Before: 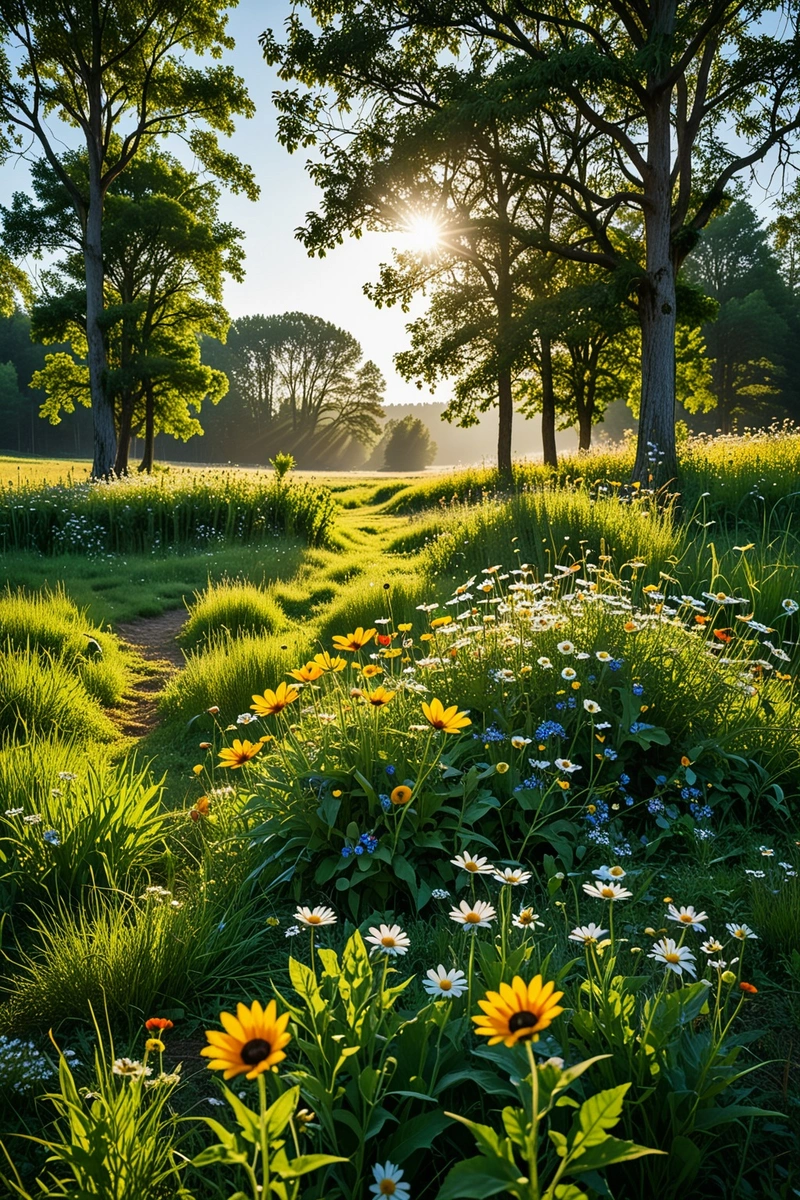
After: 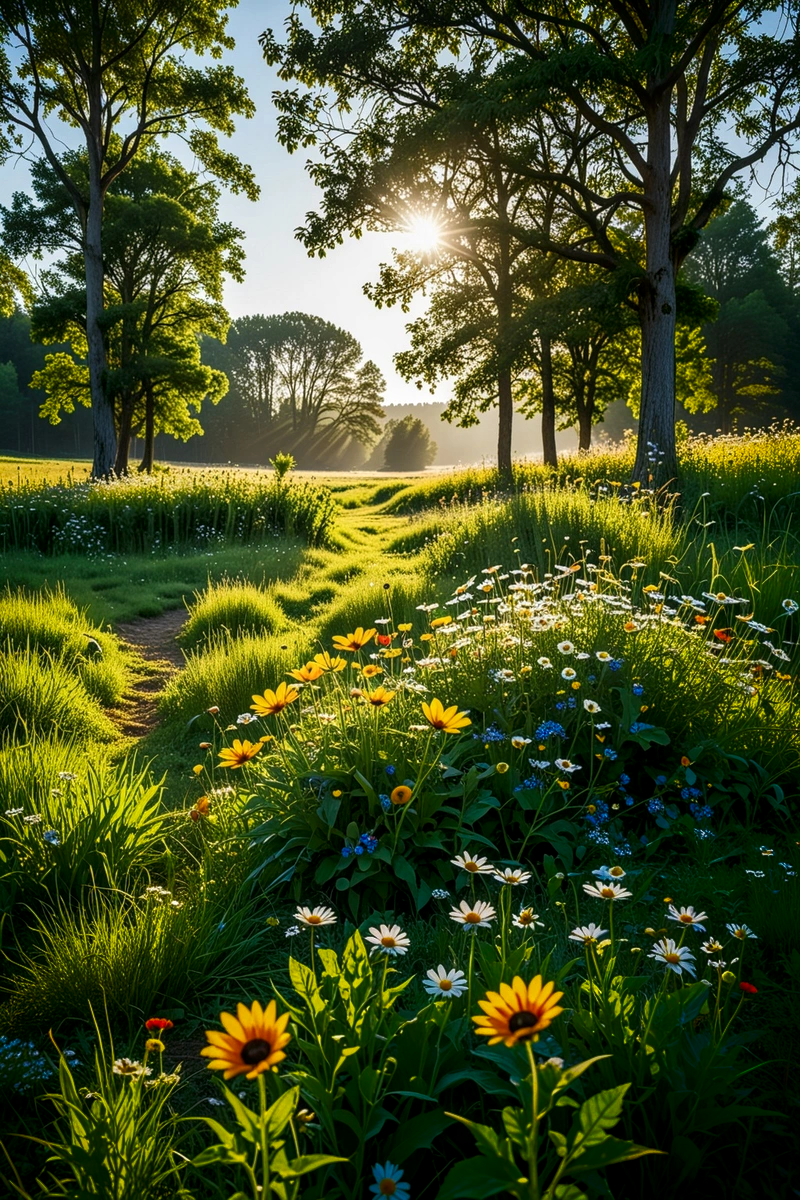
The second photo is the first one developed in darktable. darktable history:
local contrast: on, module defaults
shadows and highlights: shadows -70, highlights 35, soften with gaussian
